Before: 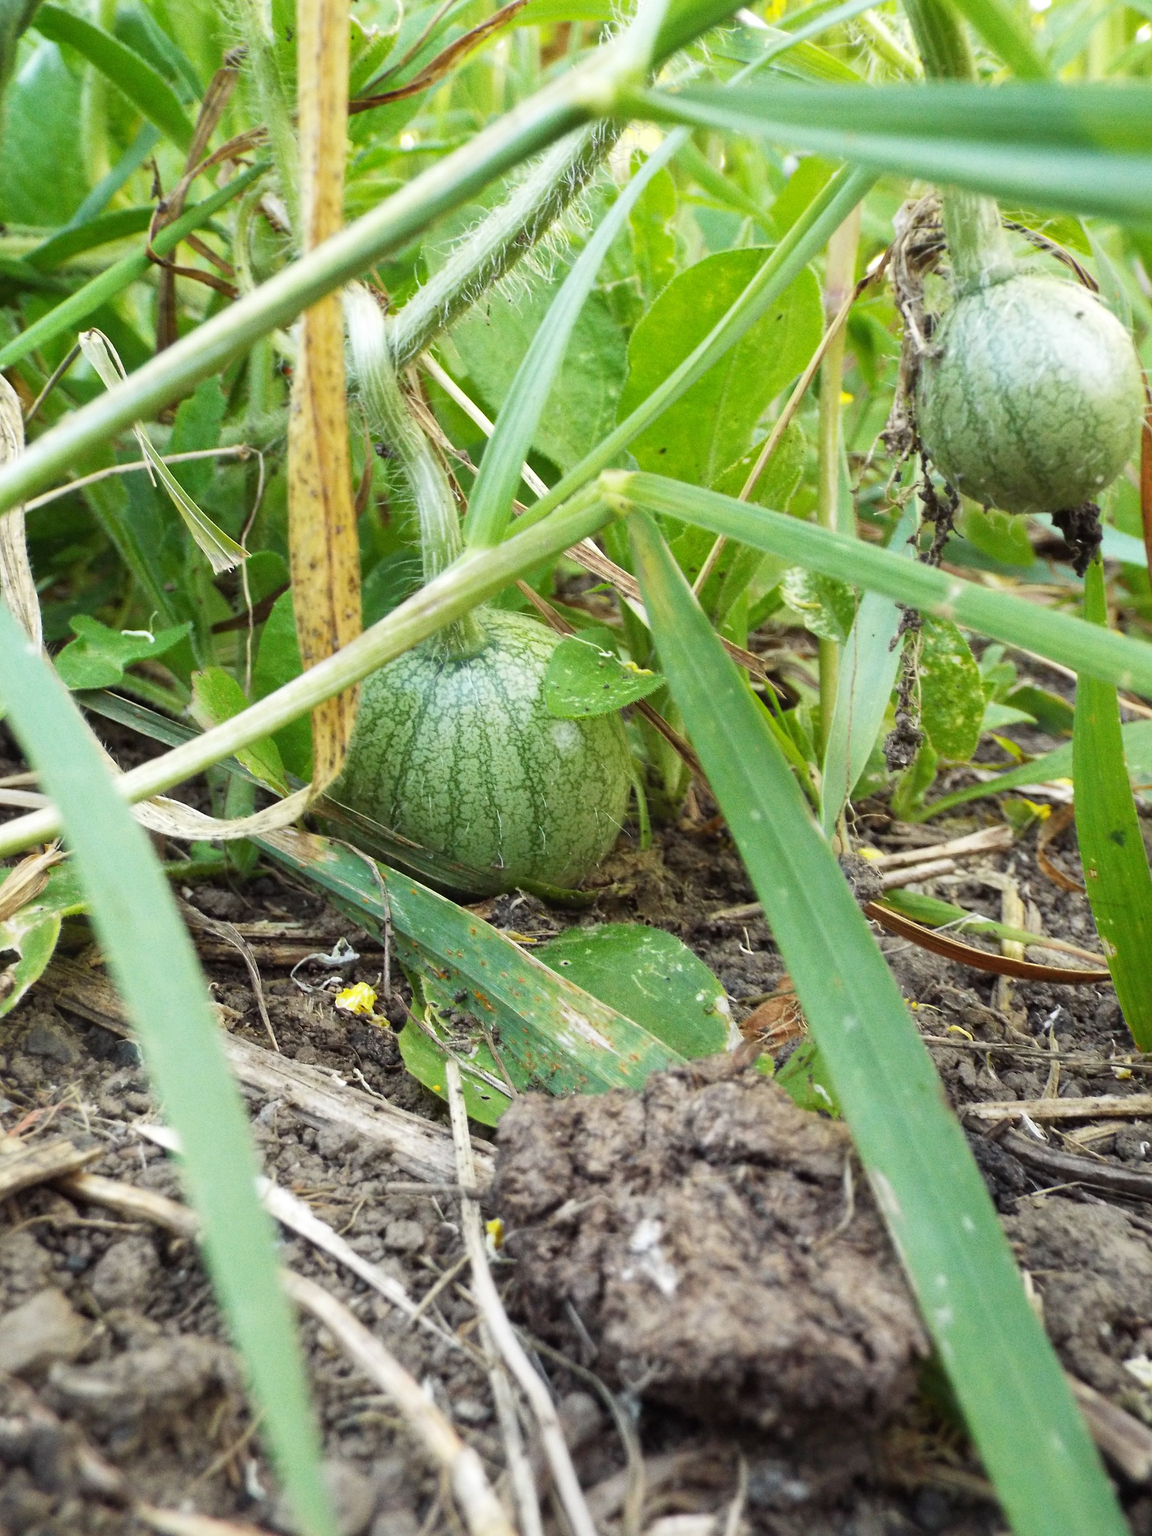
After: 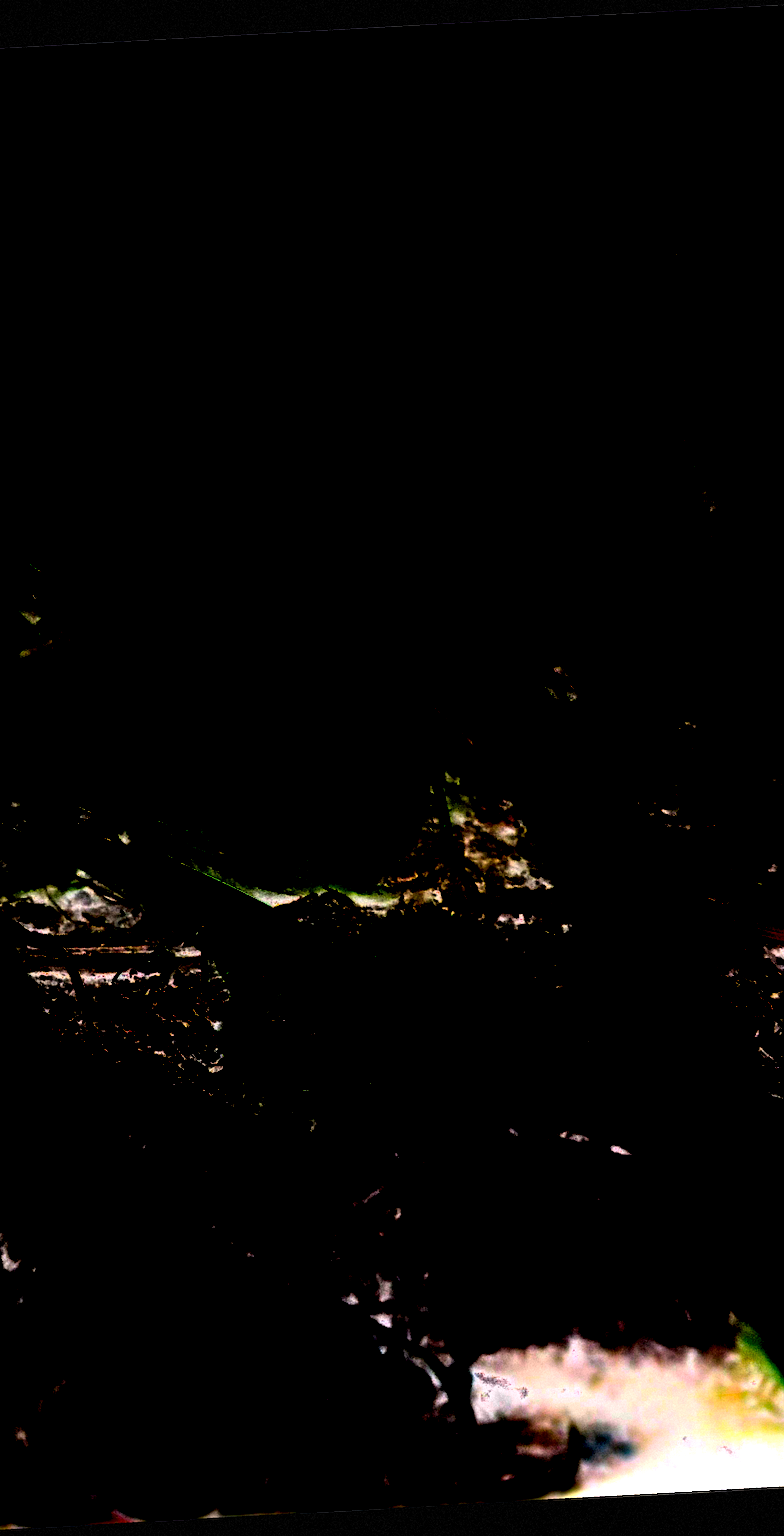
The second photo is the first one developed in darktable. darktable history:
rgb levels: levels [[0.034, 0.472, 0.904], [0, 0.5, 1], [0, 0.5, 1]]
rotate and perspective: rotation -3.18°, automatic cropping off
crop and rotate: left 18.442%, right 15.508%
grain: mid-tones bias 0%
shadows and highlights: shadows 37.27, highlights -28.18, soften with gaussian
exposure: exposure 8 EV, compensate highlight preservation false
